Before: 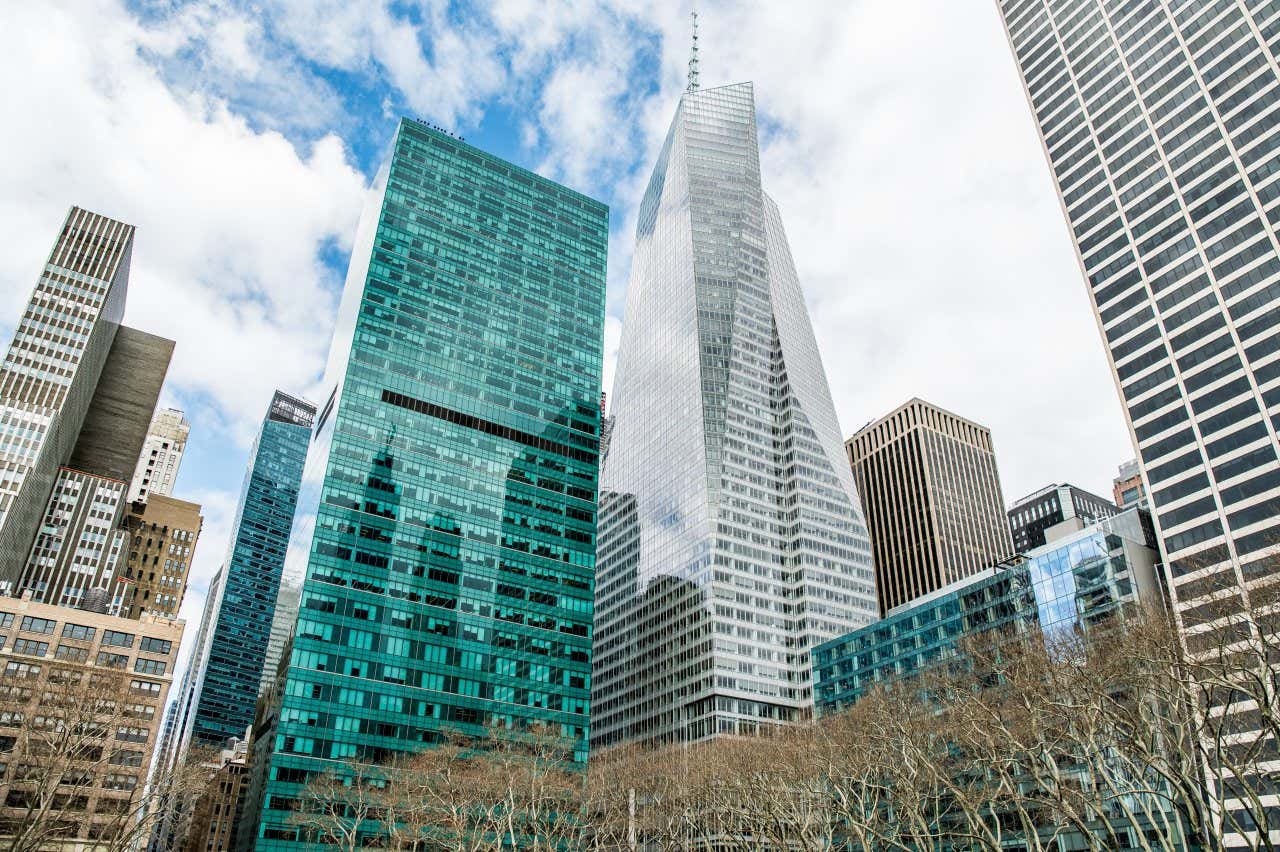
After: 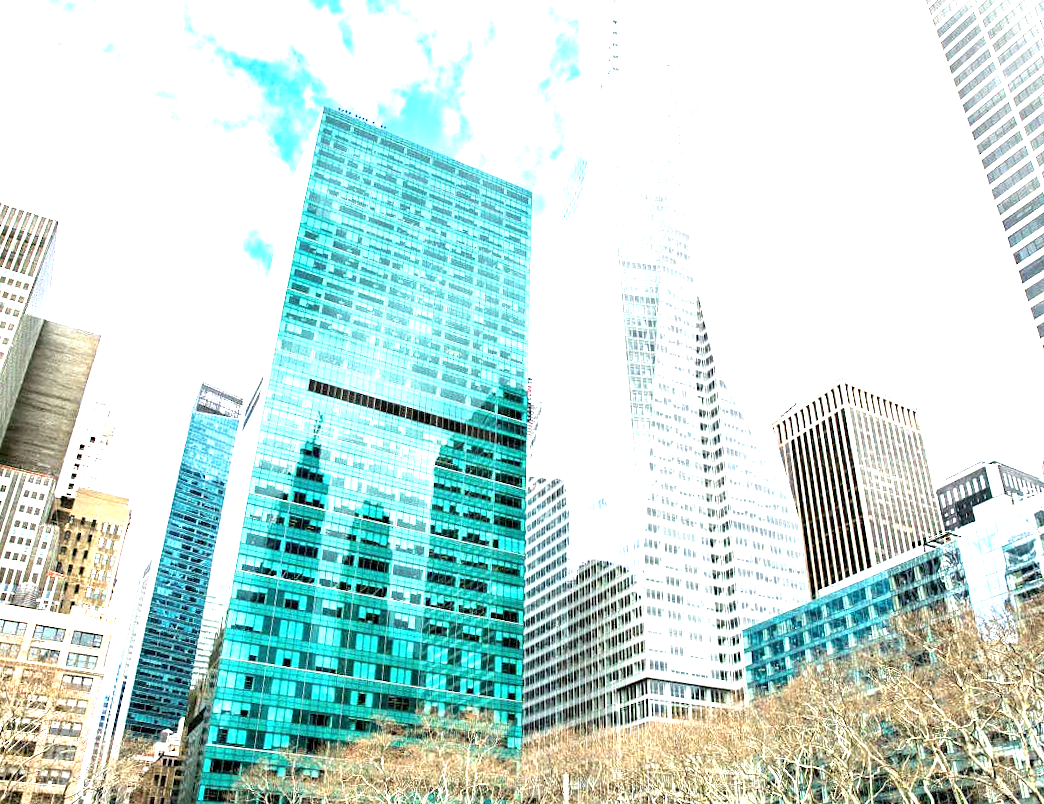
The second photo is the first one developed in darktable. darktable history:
crop and rotate: angle 1.07°, left 4.497%, top 0.521%, right 11.597%, bottom 2.48%
exposure: black level correction 0.001, exposure 1.839 EV, compensate highlight preservation false
